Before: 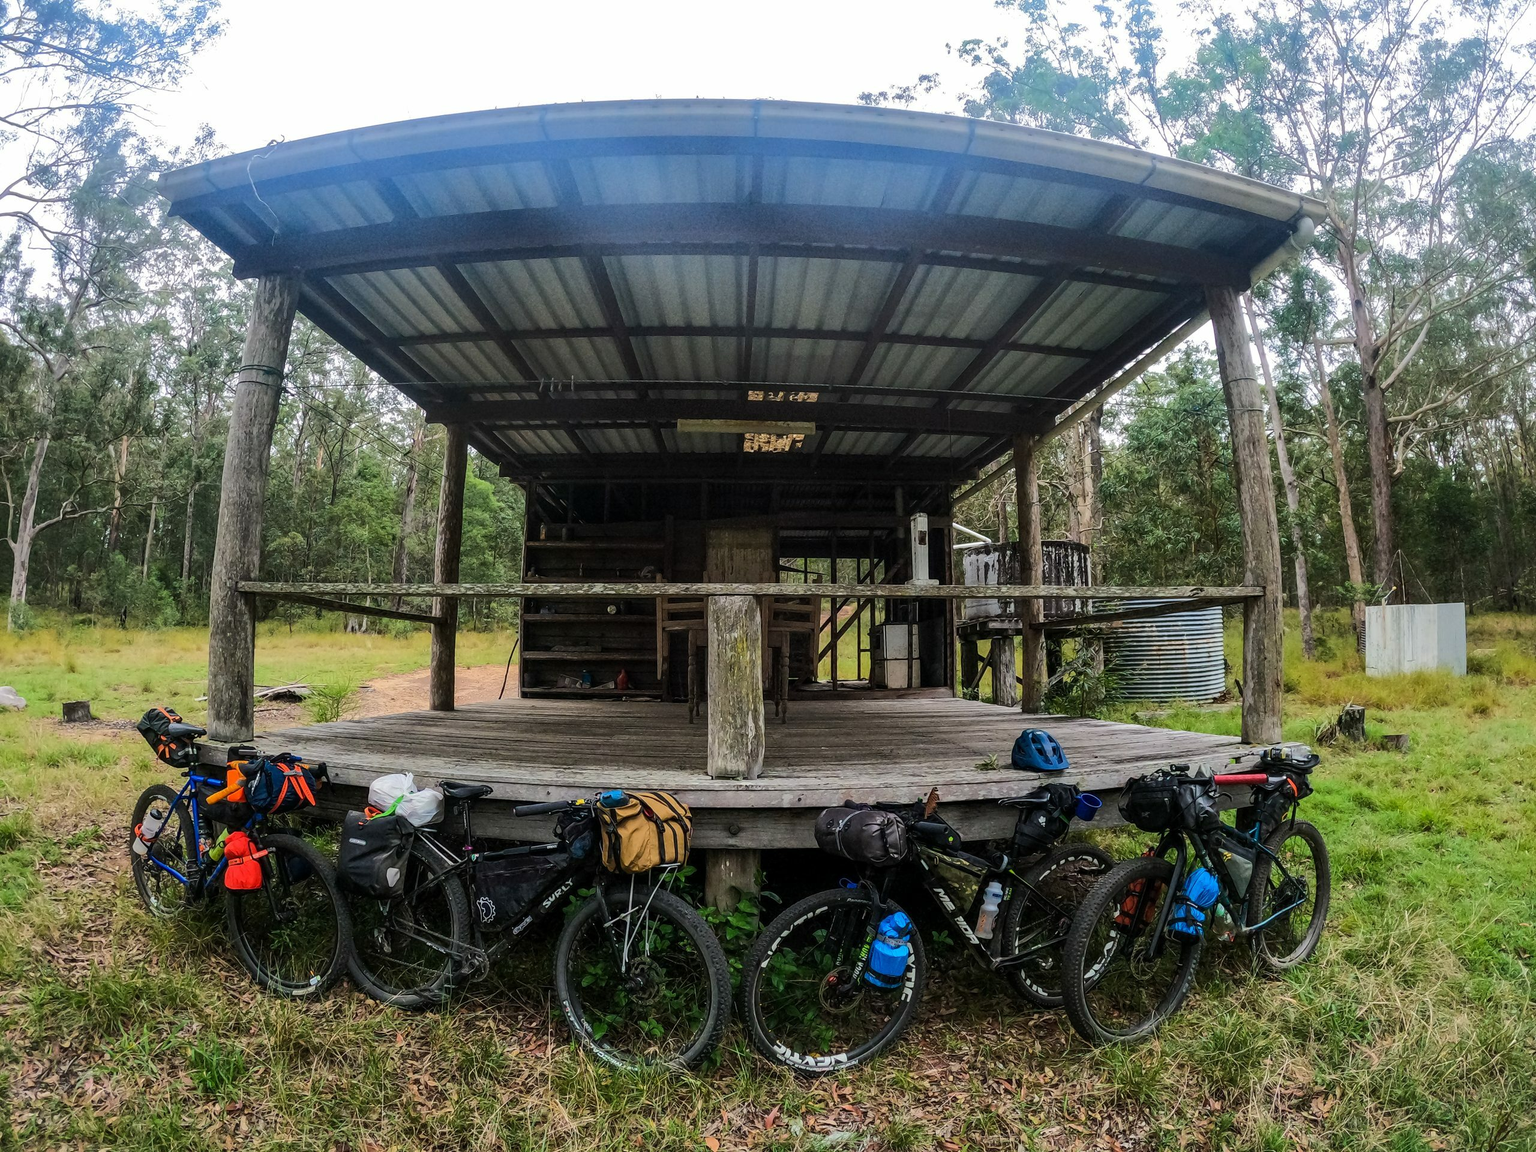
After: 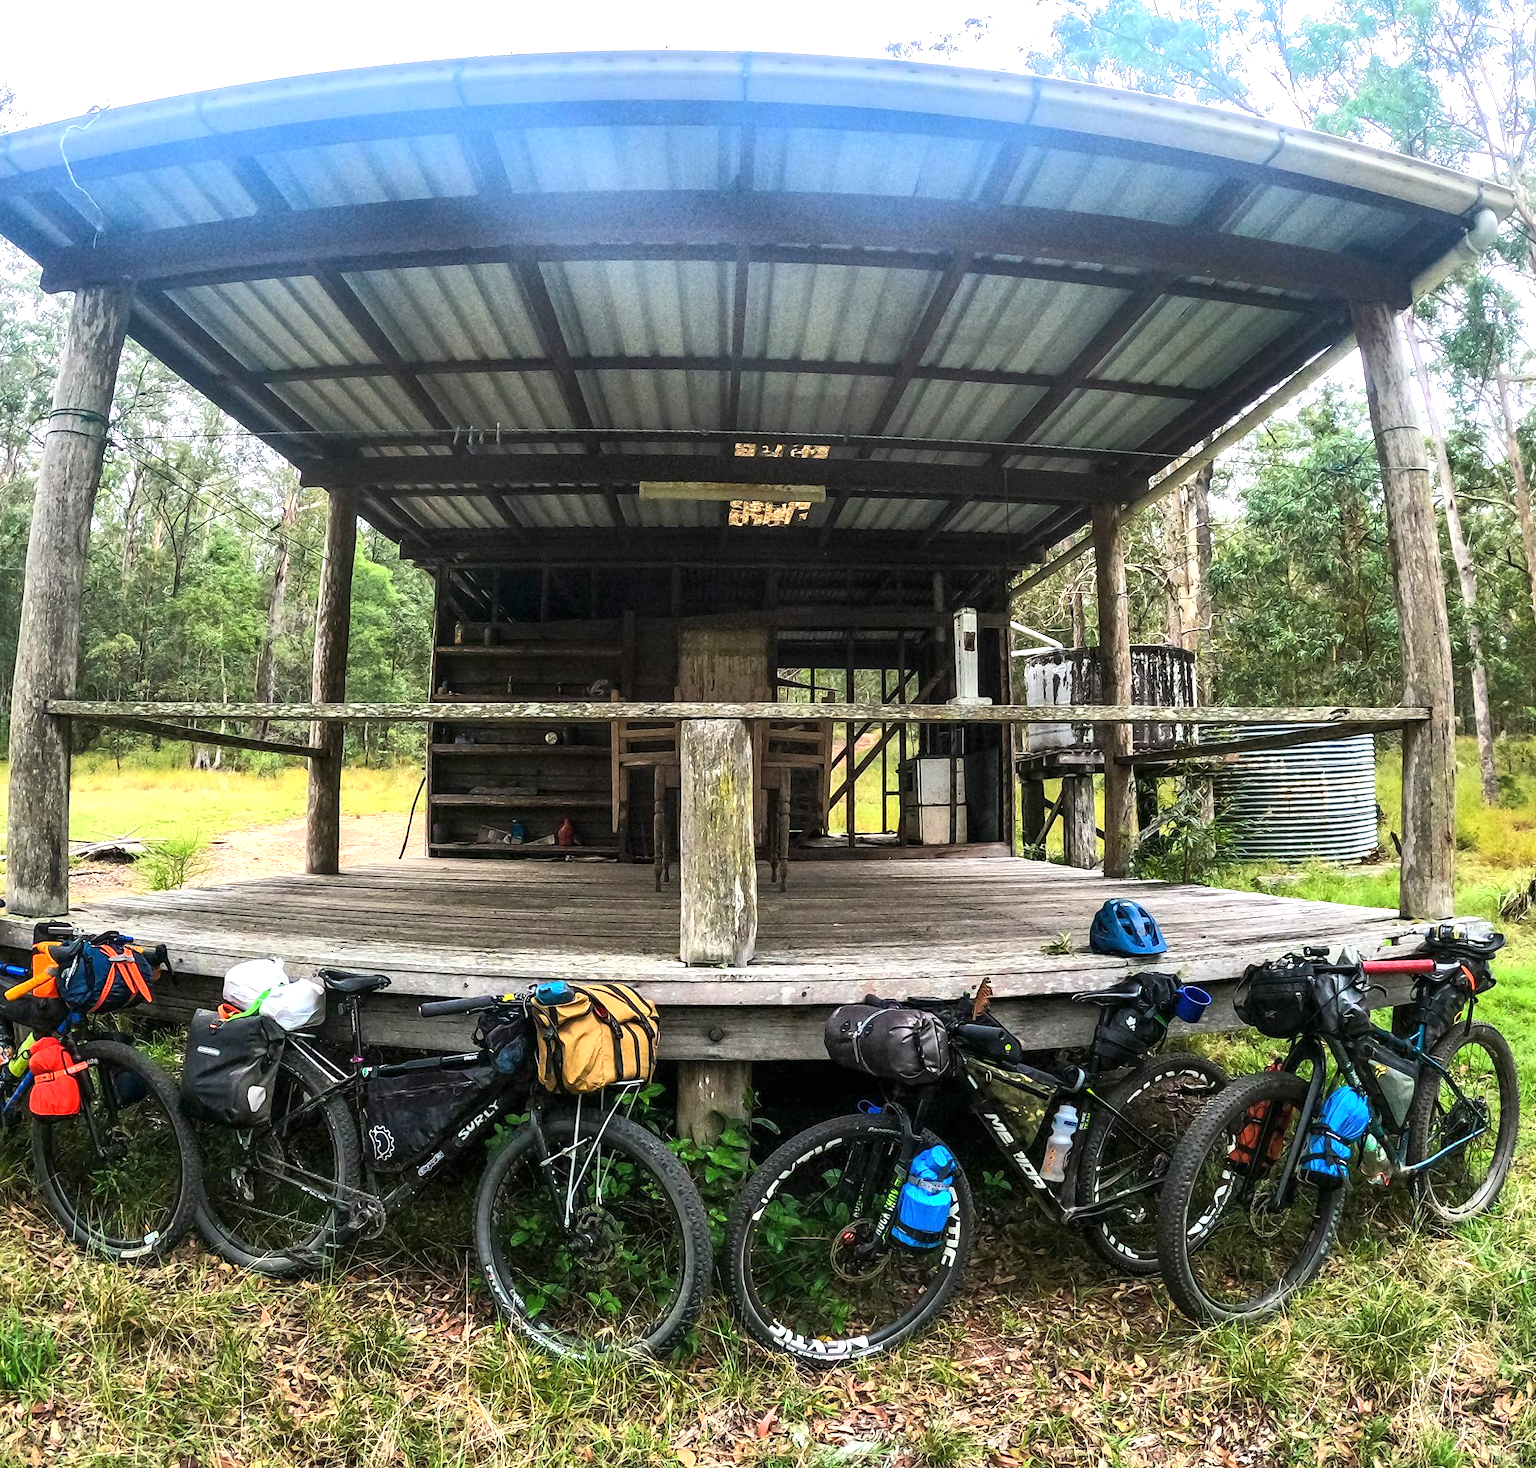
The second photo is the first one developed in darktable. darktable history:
crop and rotate: left 13.225%, top 5.412%, right 12.529%
exposure: black level correction 0, exposure 1.167 EV, compensate highlight preservation false
